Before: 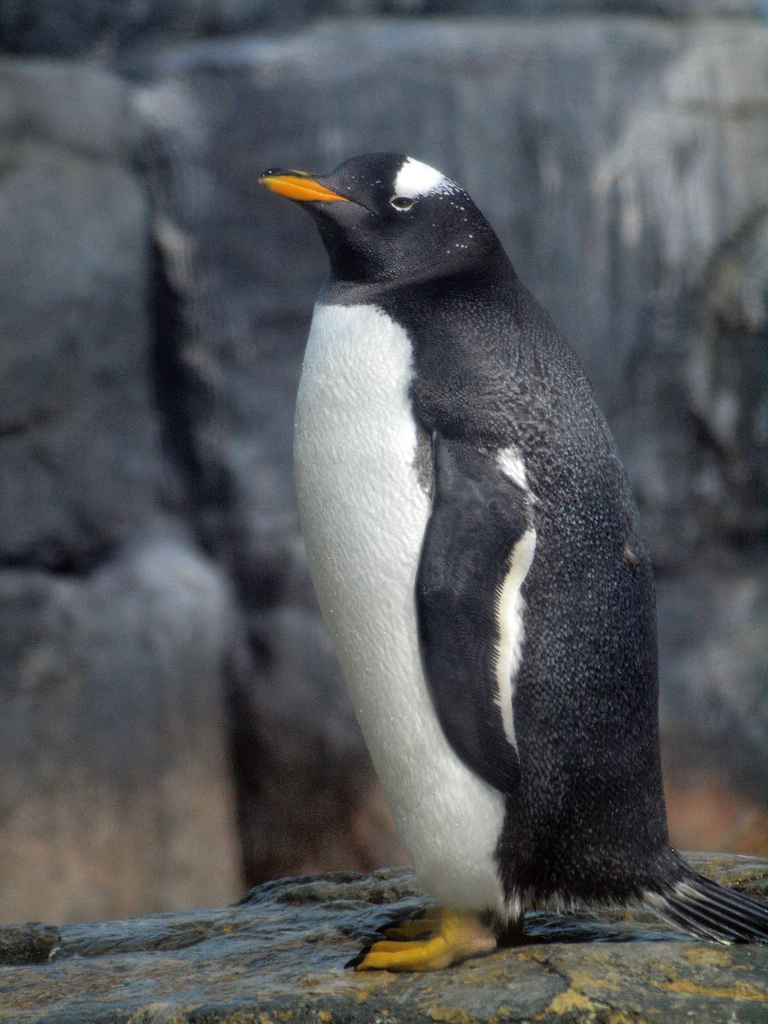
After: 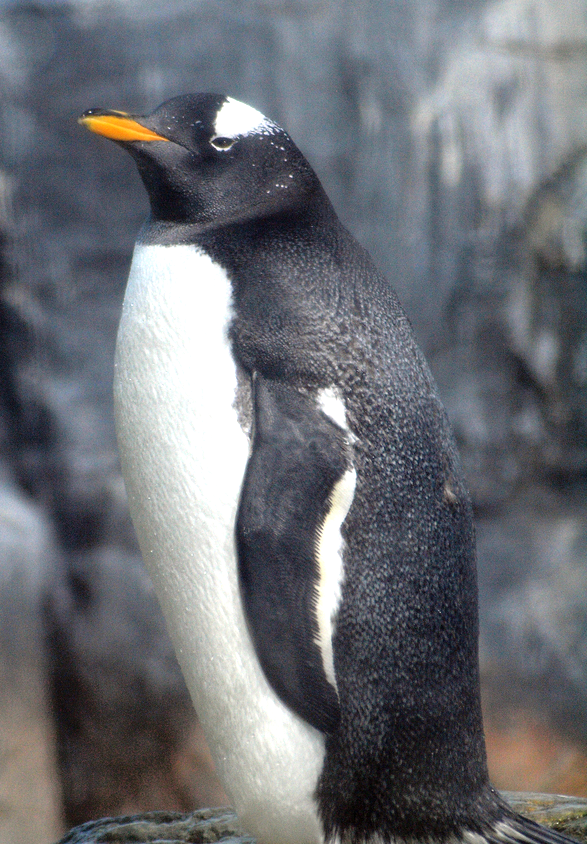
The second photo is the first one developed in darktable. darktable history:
crop: left 23.491%, top 5.865%, bottom 11.661%
exposure: black level correction 0, exposure 0.702 EV, compensate highlight preservation false
